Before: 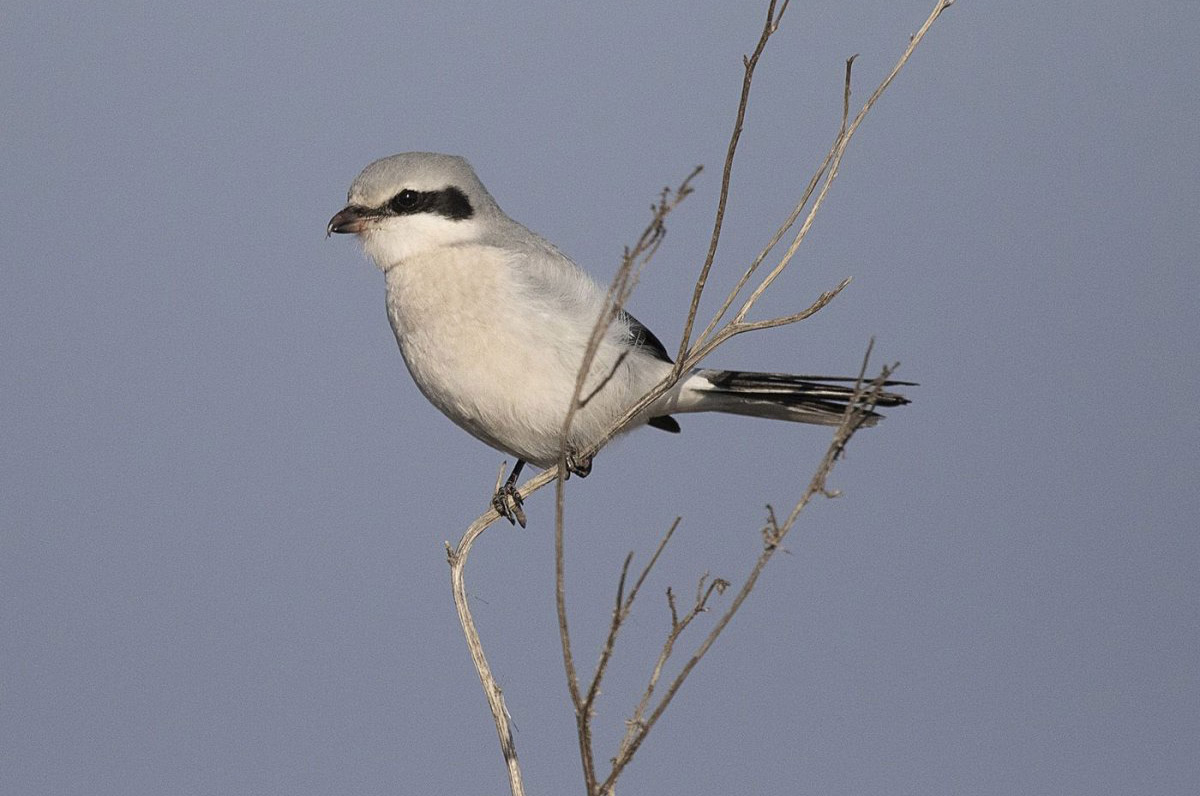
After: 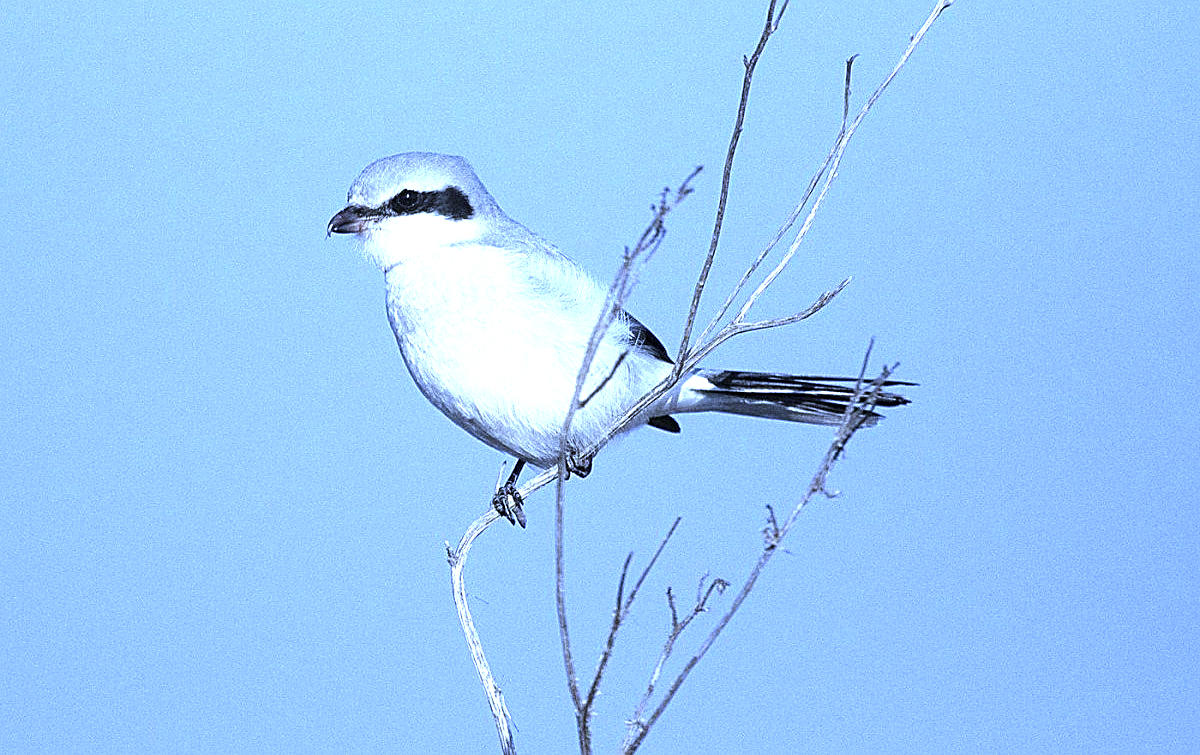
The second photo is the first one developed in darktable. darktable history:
exposure: exposure 0.95 EV, compensate highlight preservation false
tone equalizer: -8 EV -0.417 EV, -7 EV -0.389 EV, -6 EV -0.333 EV, -5 EV -0.222 EV, -3 EV 0.222 EV, -2 EV 0.333 EV, -1 EV 0.389 EV, +0 EV 0.417 EV, edges refinement/feathering 500, mask exposure compensation -1.57 EV, preserve details no
crop and rotate: top 0%, bottom 5.097%
sharpen: radius 1.967
white balance: red 0.766, blue 1.537
local contrast: highlights 100%, shadows 100%, detail 120%, midtone range 0.2
color zones: curves: ch0 [(0.224, 0.526) (0.75, 0.5)]; ch1 [(0.055, 0.526) (0.224, 0.761) (0.377, 0.526) (0.75, 0.5)]
grain: coarseness 0.09 ISO
